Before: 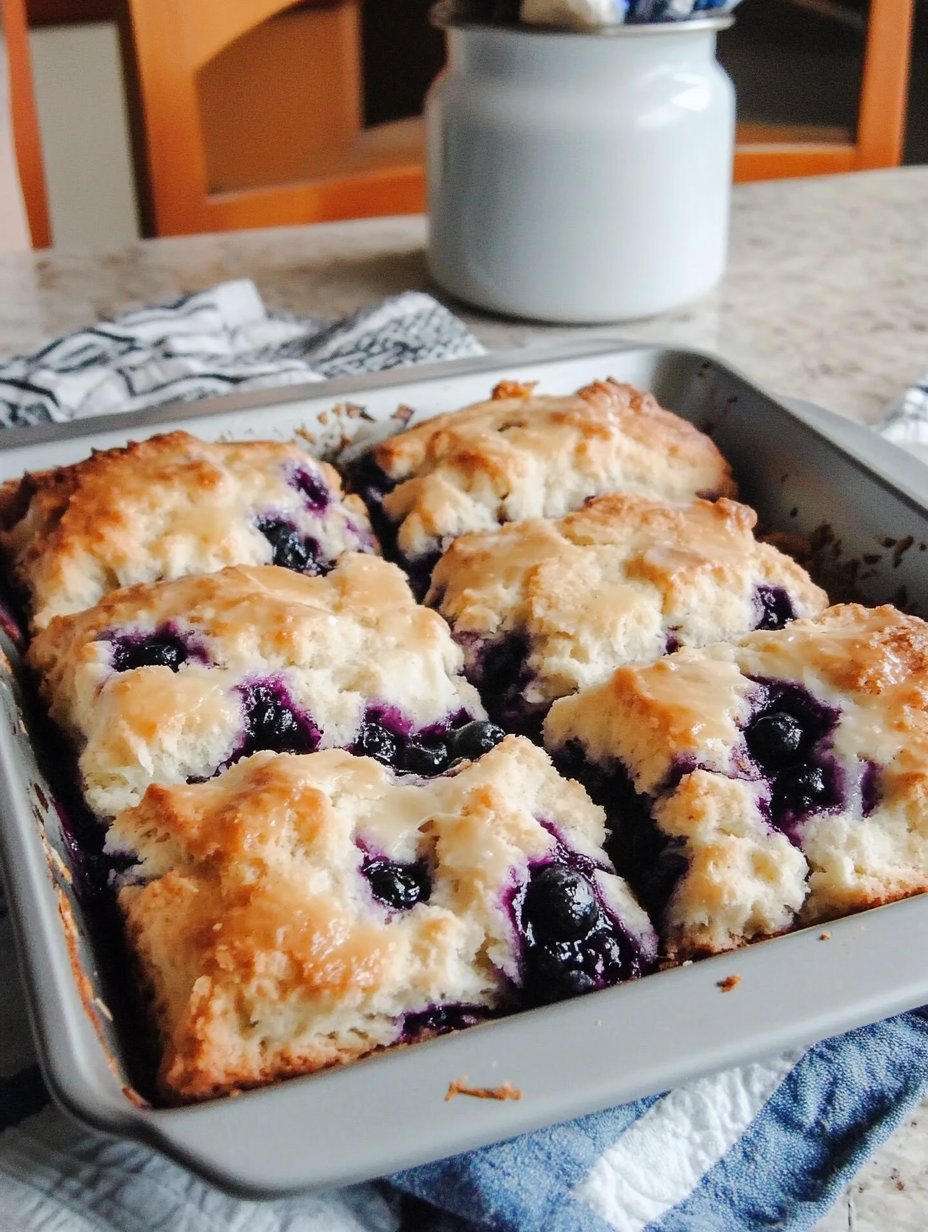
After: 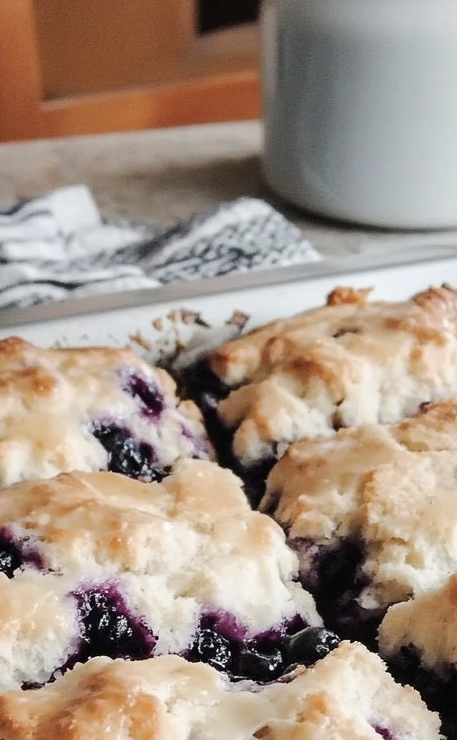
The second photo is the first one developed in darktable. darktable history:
contrast brightness saturation: contrast 0.1, saturation -0.3
crop: left 17.835%, top 7.675%, right 32.881%, bottom 32.213%
